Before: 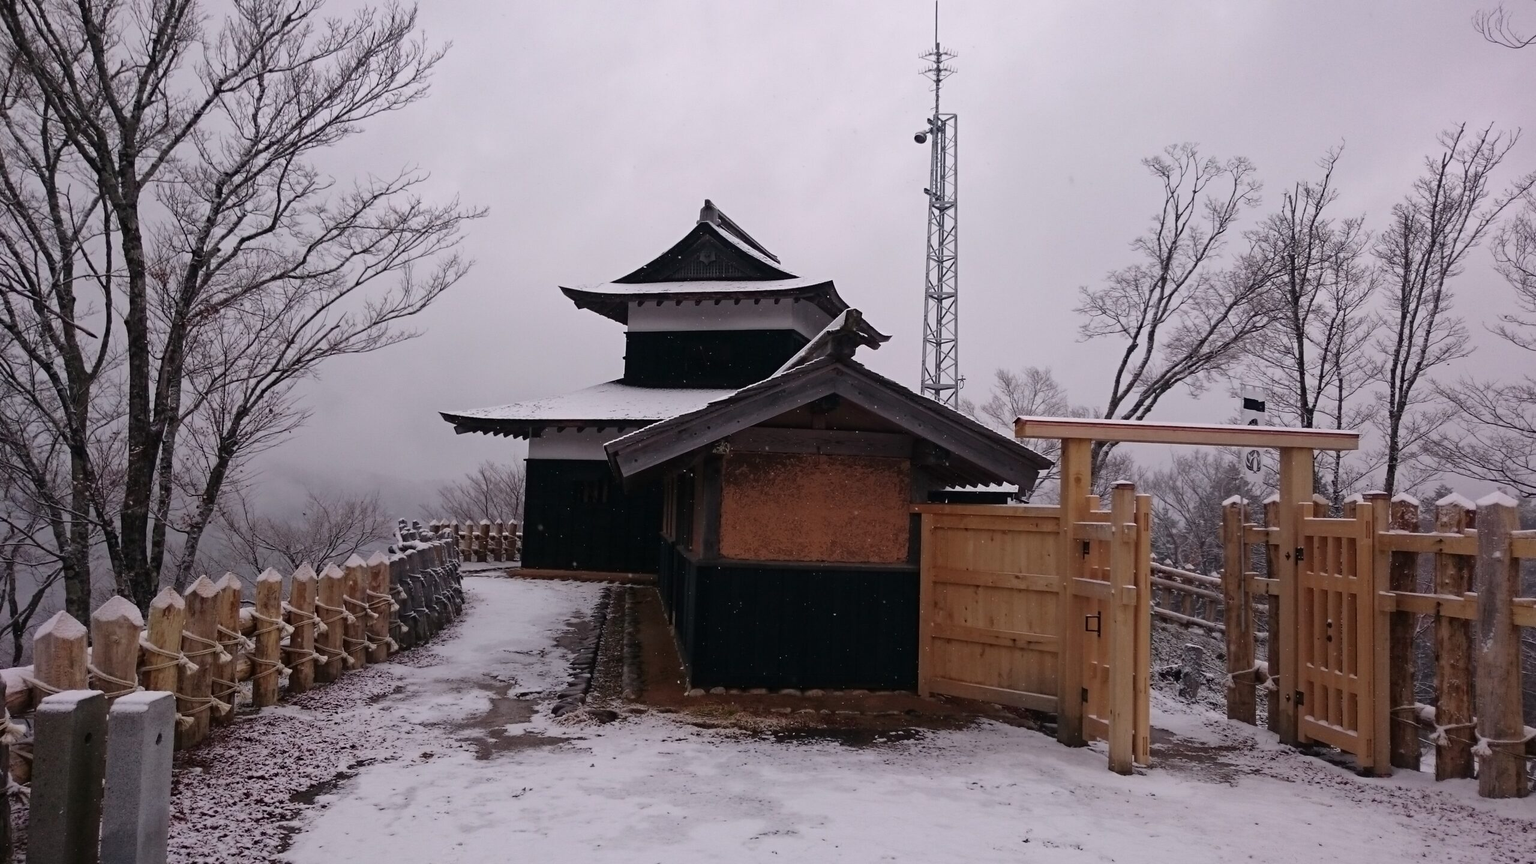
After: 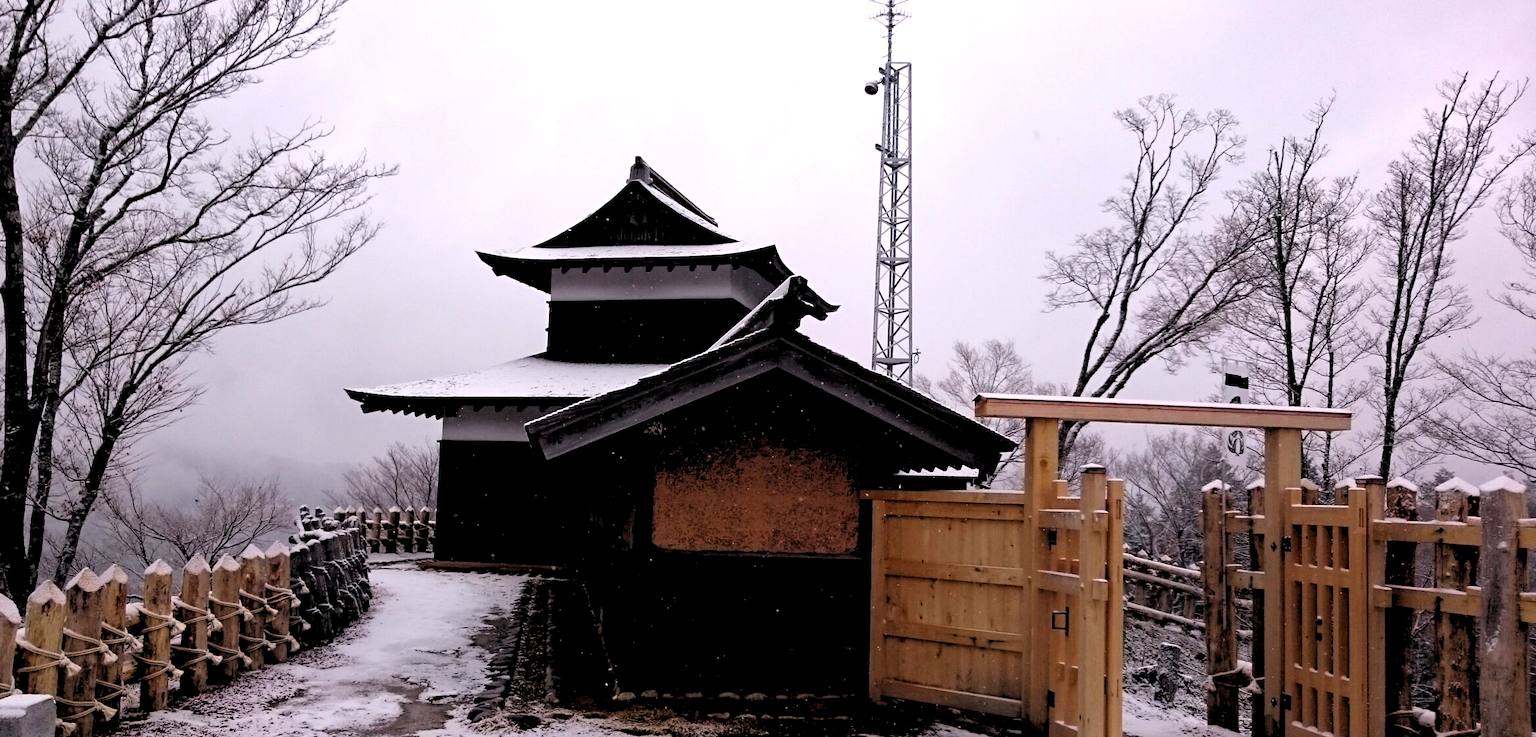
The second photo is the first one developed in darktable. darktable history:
color balance: output saturation 120%
exposure: exposure 0.566 EV, compensate highlight preservation false
rgb levels: levels [[0.034, 0.472, 0.904], [0, 0.5, 1], [0, 0.5, 1]]
crop: left 8.155%, top 6.611%, bottom 15.385%
